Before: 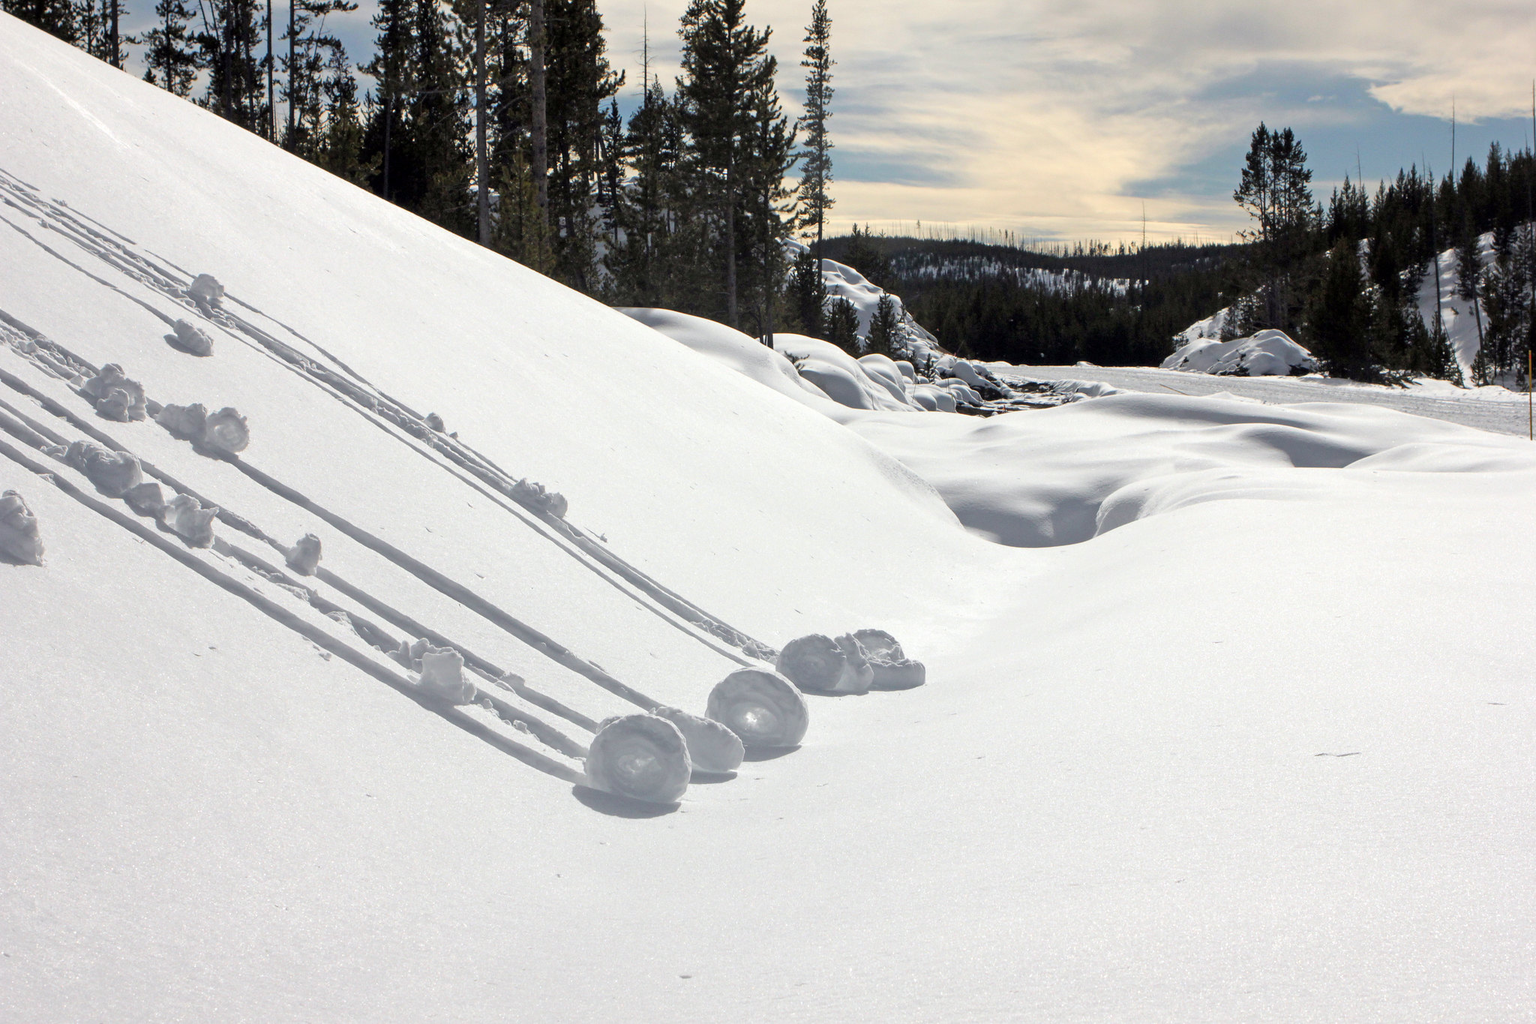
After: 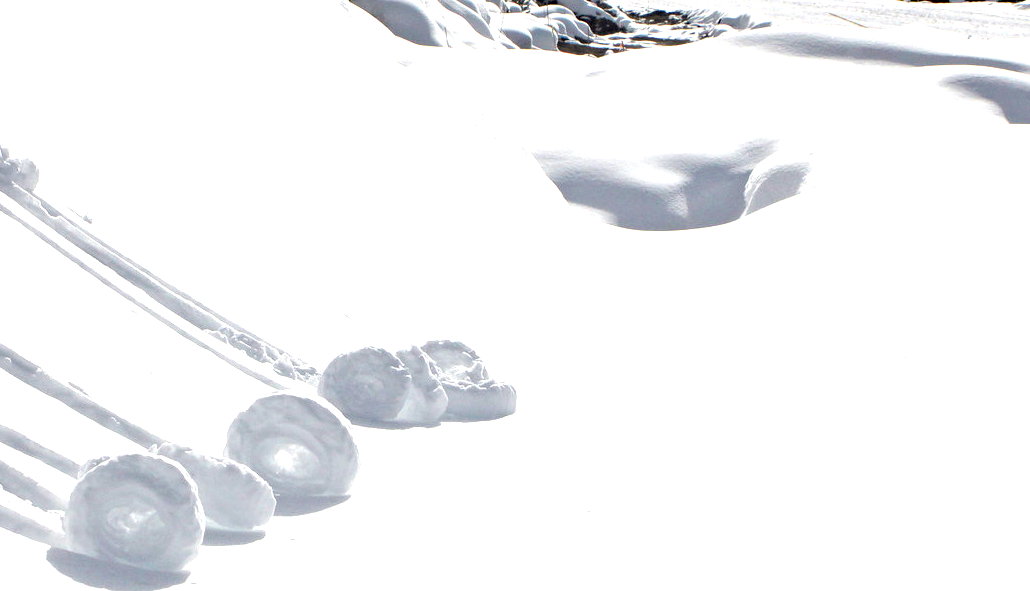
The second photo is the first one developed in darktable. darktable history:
haze removal: on, module defaults
exposure: black level correction 0, exposure 1 EV, compensate exposure bias true, compensate highlight preservation false
crop: left 35.03%, top 36.625%, right 14.663%, bottom 20.057%
